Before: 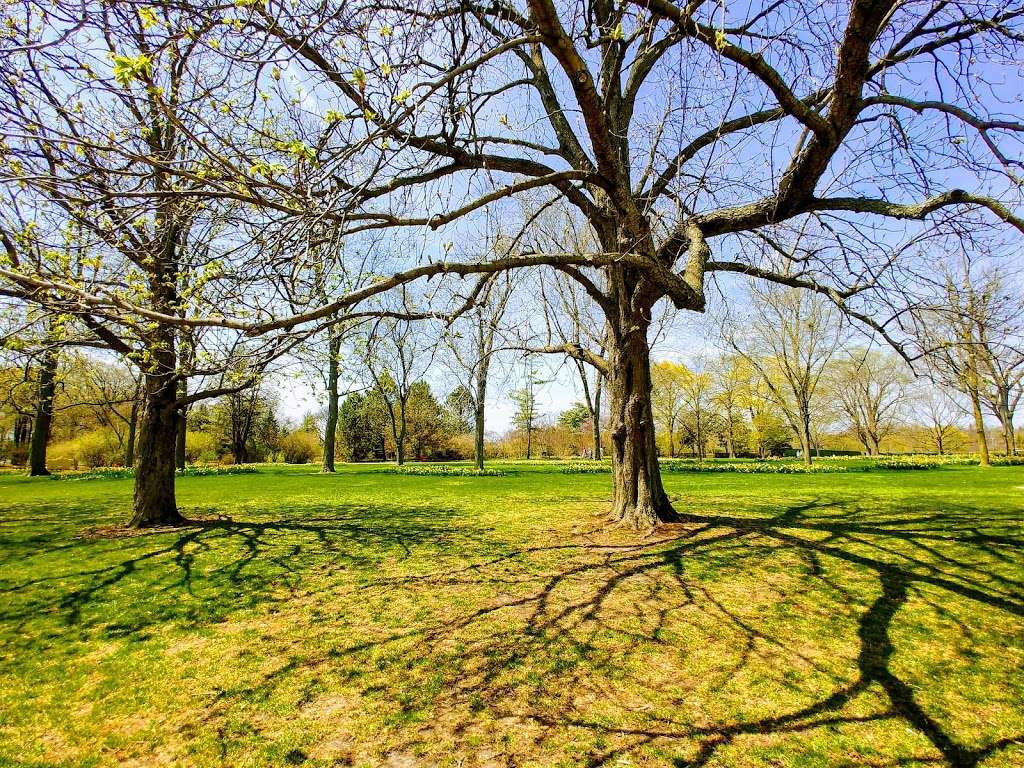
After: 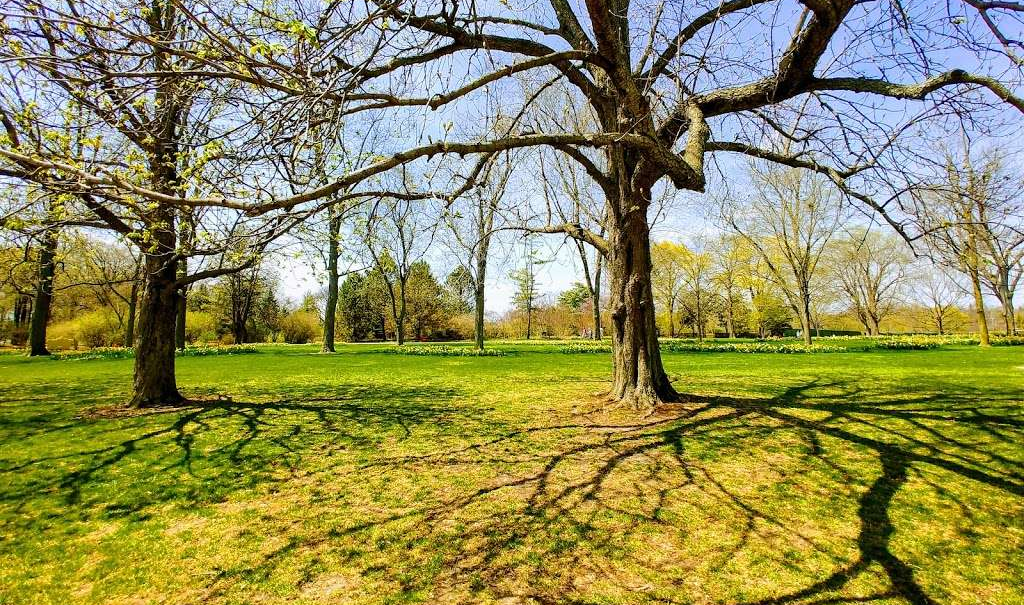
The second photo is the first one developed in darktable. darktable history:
crop and rotate: top 15.752%, bottom 5.466%
